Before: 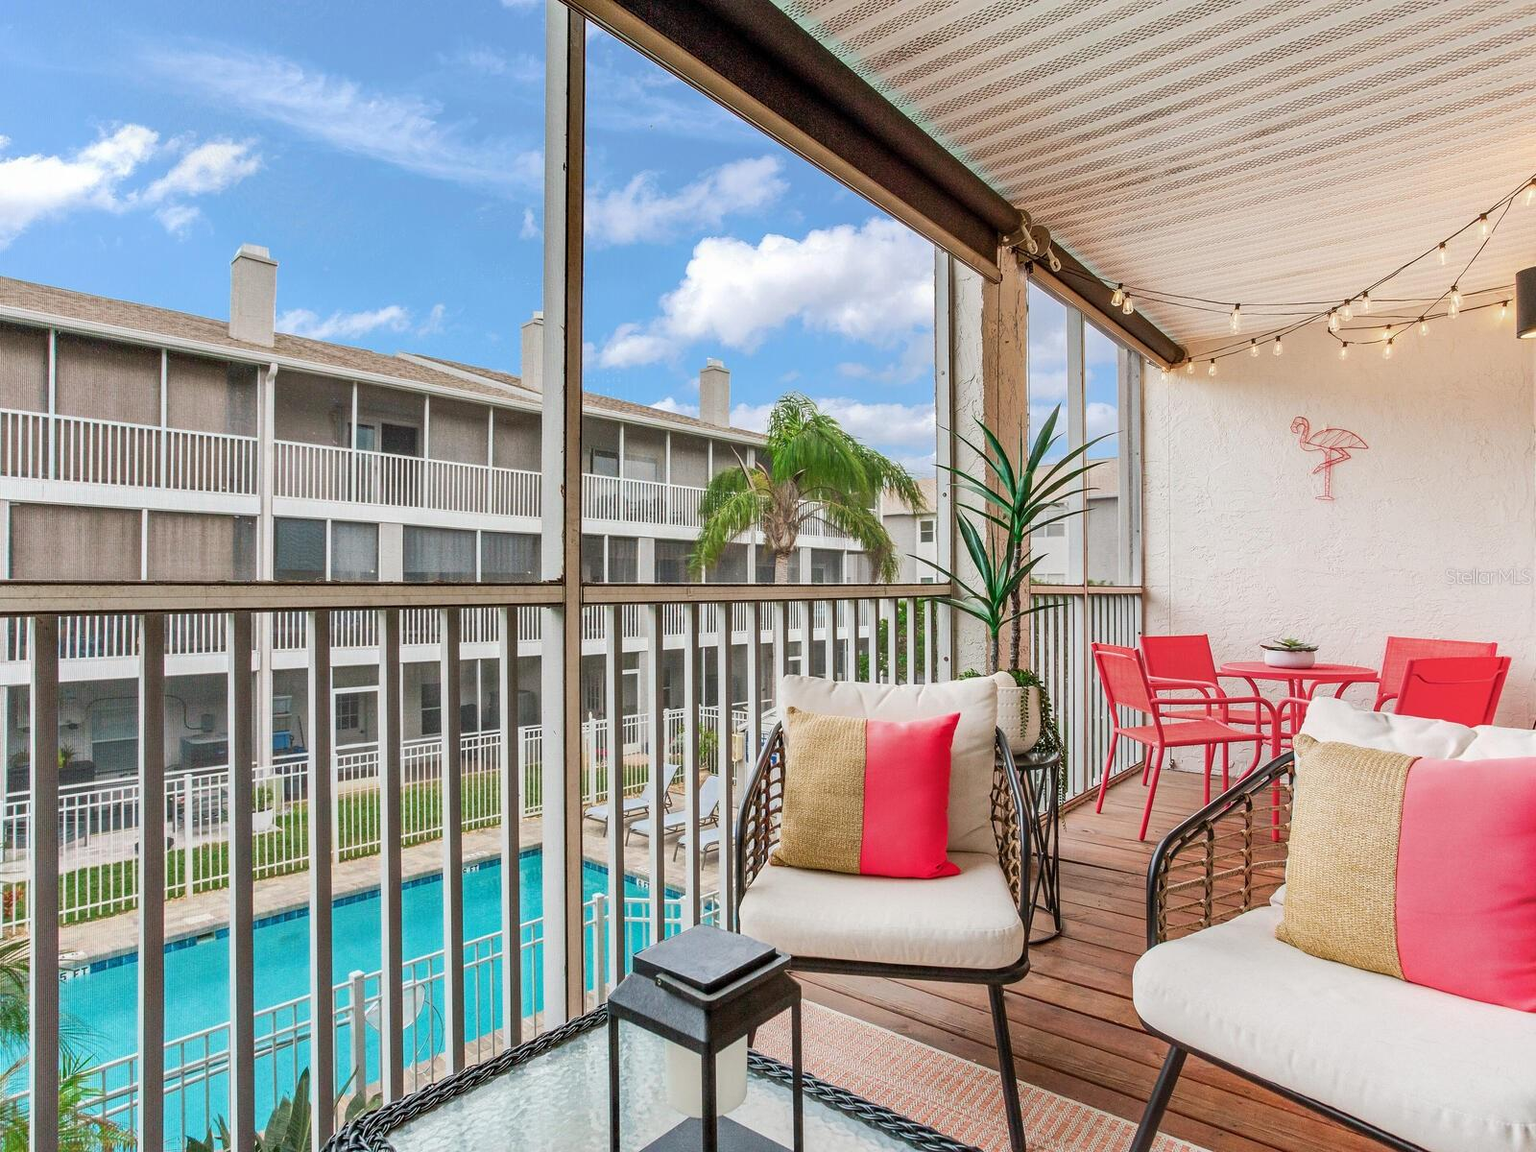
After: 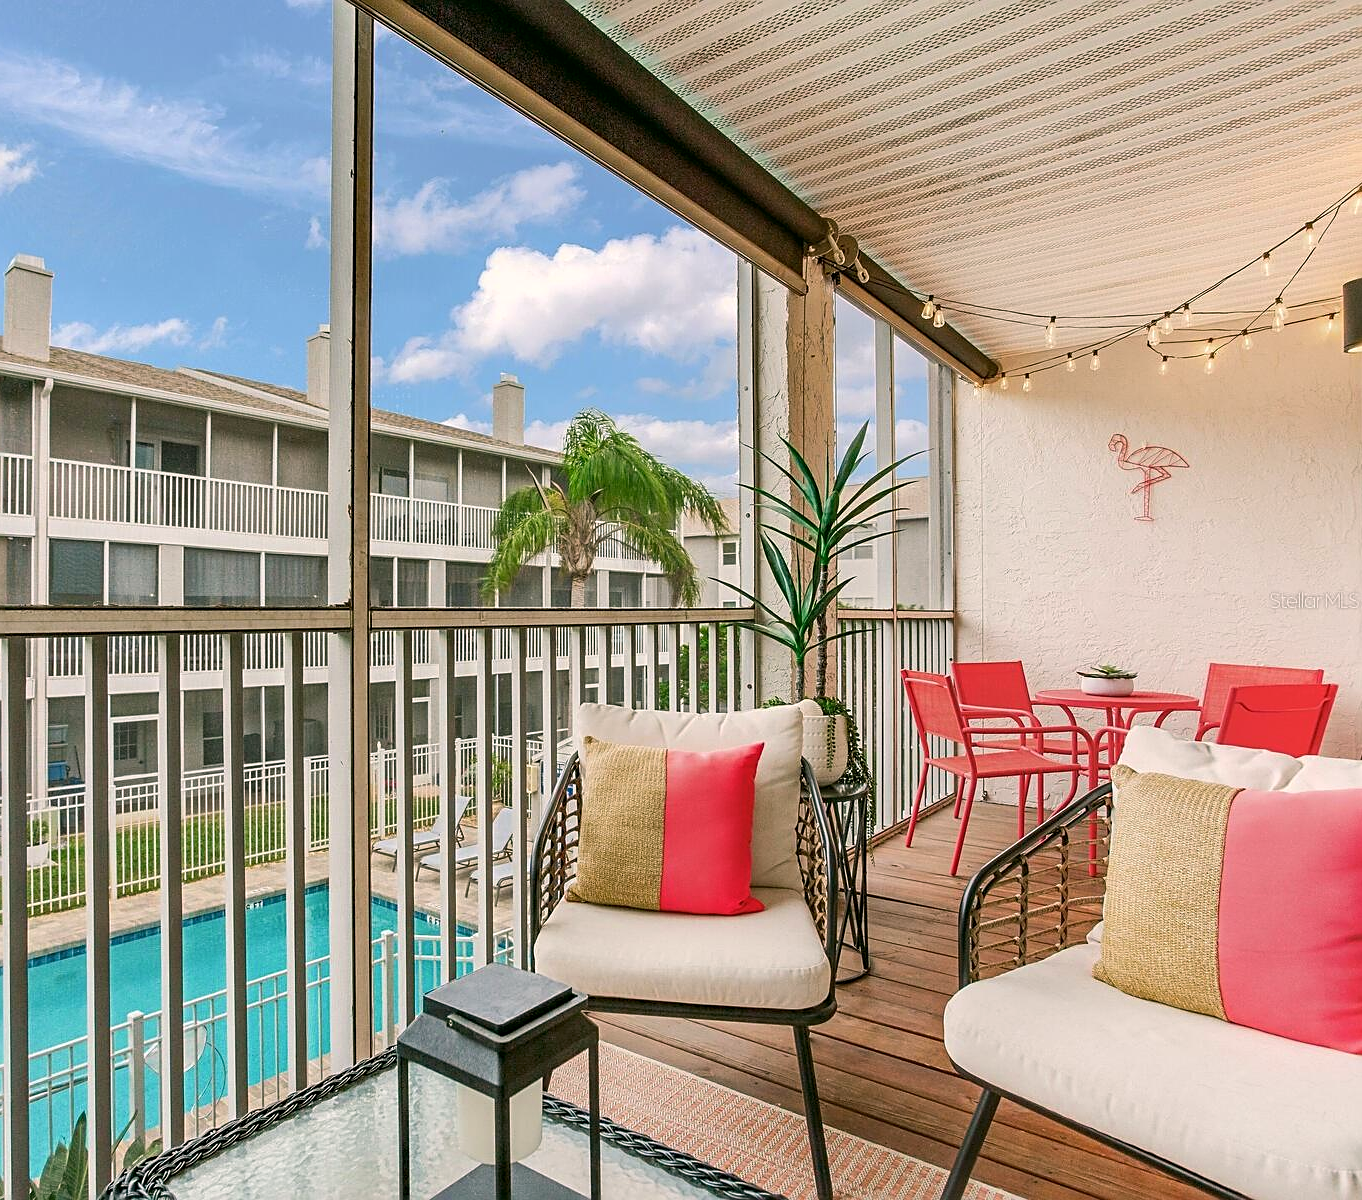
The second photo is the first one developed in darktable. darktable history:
crop and rotate: left 14.817%
color correction: highlights a* 4.61, highlights b* 4.98, shadows a* -7.49, shadows b* 5.08
sharpen: amount 0.491
